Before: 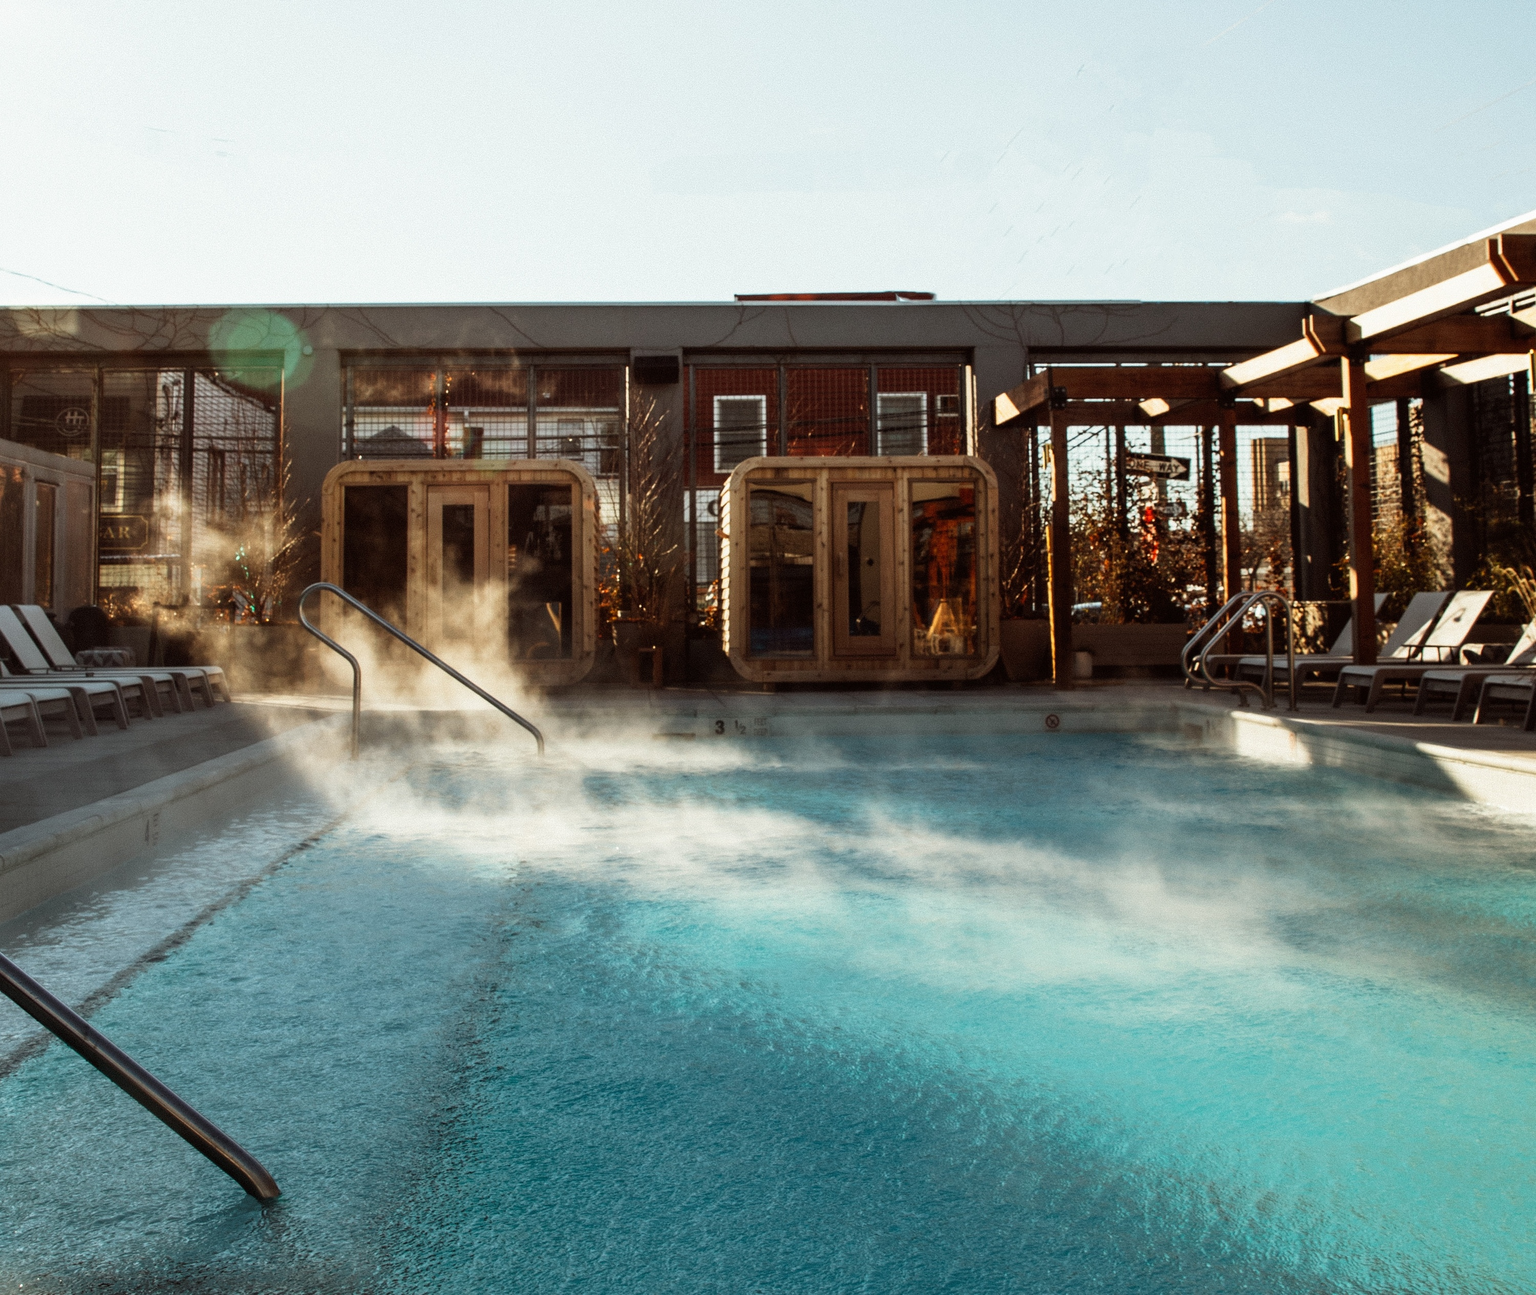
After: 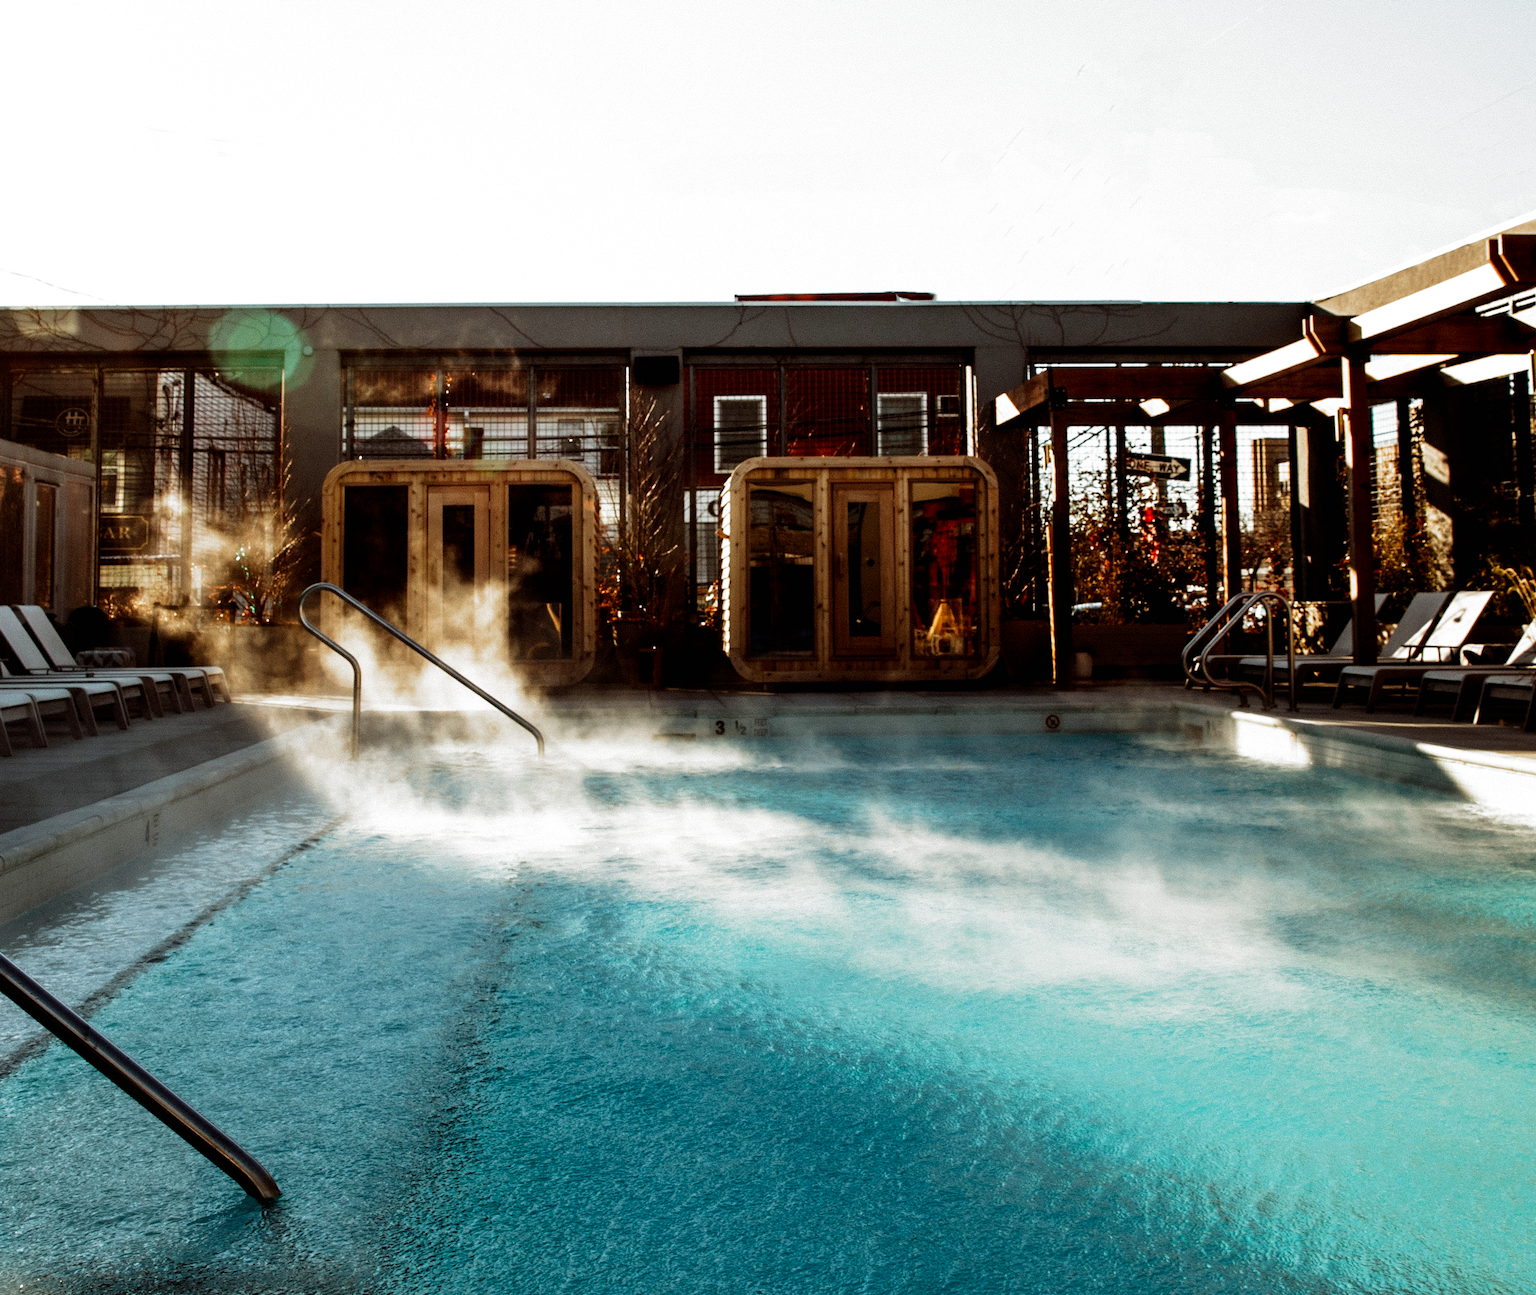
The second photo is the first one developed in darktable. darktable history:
filmic rgb: black relative exposure -8.2 EV, white relative exposure 2.2 EV, threshold 3 EV, hardness 7.11, latitude 75%, contrast 1.325, highlights saturation mix -2%, shadows ↔ highlights balance 30%, preserve chrominance no, color science v5 (2021), contrast in shadows safe, contrast in highlights safe, enable highlight reconstruction true
